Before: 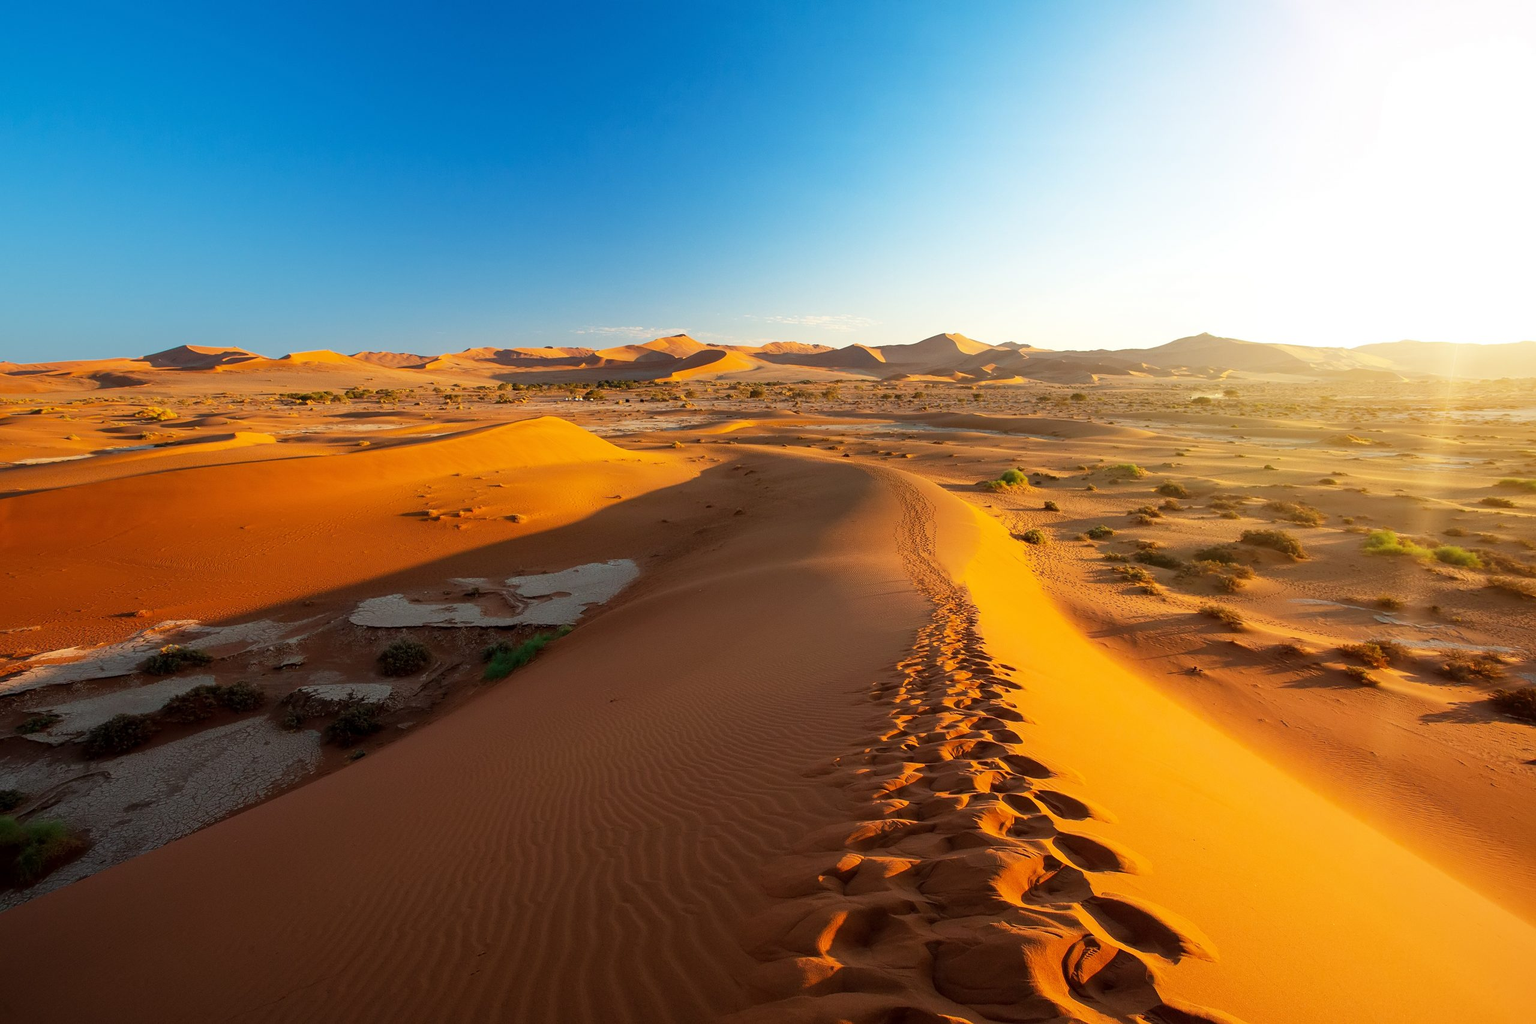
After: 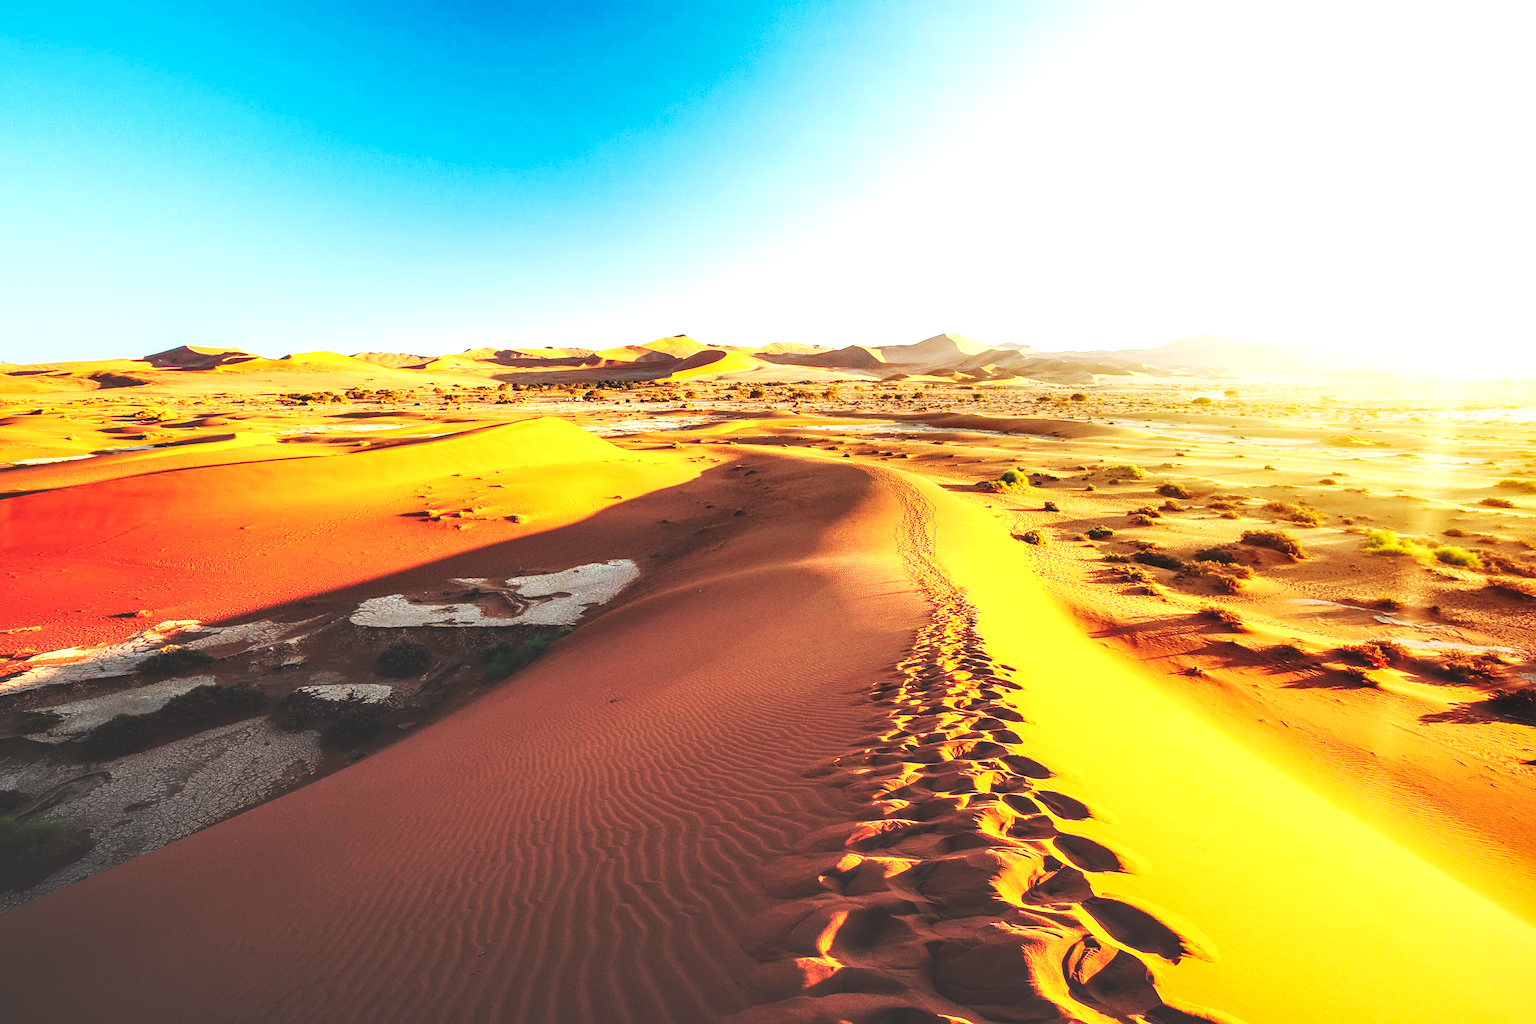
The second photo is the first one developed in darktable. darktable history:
local contrast: highlights 60%, shadows 62%, detail 160%
base curve: curves: ch0 [(0, 0.015) (0.085, 0.116) (0.134, 0.298) (0.19, 0.545) (0.296, 0.764) (0.599, 0.982) (1, 1)], preserve colors none
exposure: black level correction -0.031, compensate highlight preservation false
